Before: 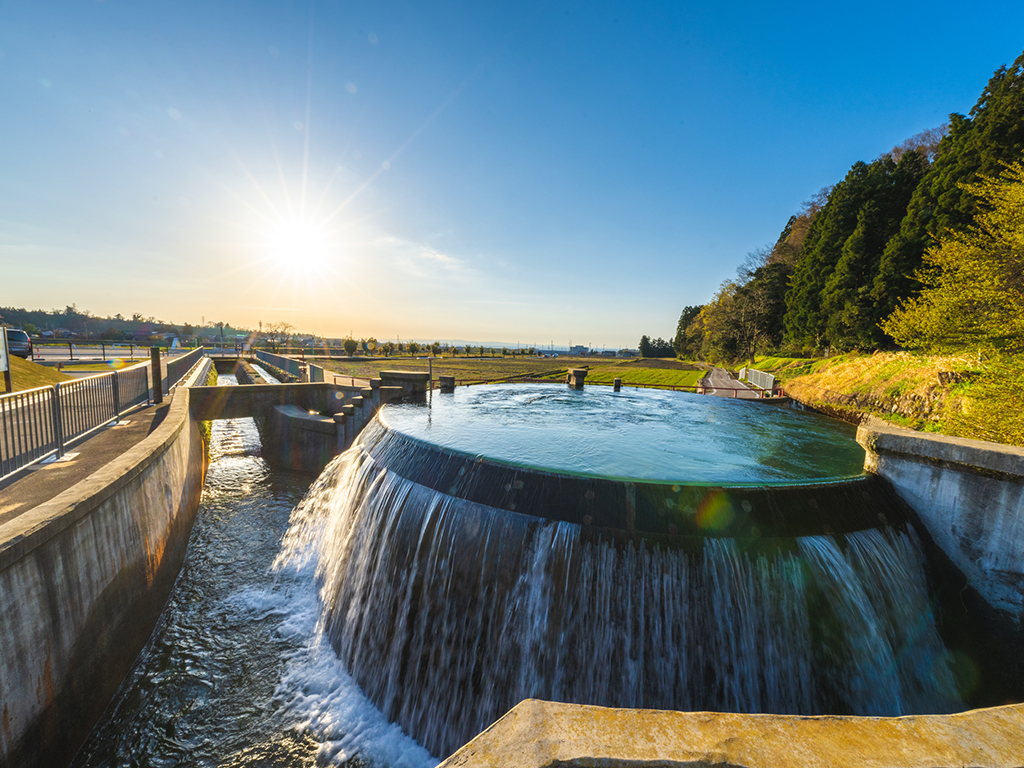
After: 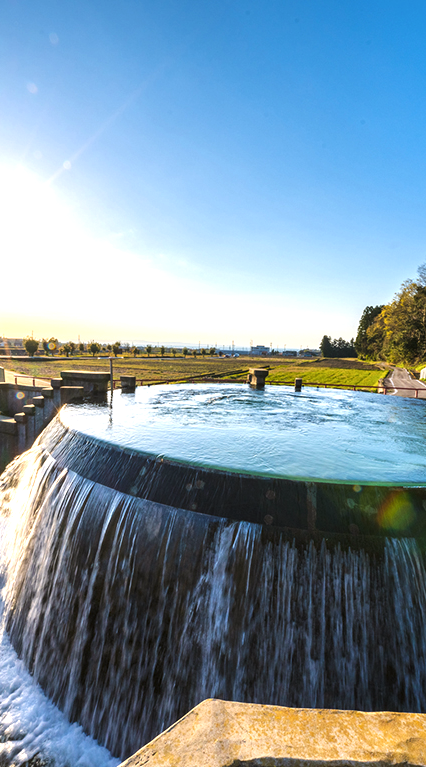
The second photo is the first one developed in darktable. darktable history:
tone equalizer: -8 EV -0.417 EV, -7 EV -0.389 EV, -6 EV -0.333 EV, -5 EV -0.222 EV, -3 EV 0.222 EV, -2 EV 0.333 EV, -1 EV 0.389 EV, +0 EV 0.417 EV, edges refinement/feathering 500, mask exposure compensation -1.25 EV, preserve details no
crop: left 31.229%, right 27.105%
color correction: highlights a* 3.12, highlights b* -1.55, shadows a* -0.101, shadows b* 2.52, saturation 0.98
exposure: exposure 0.2 EV, compensate highlight preservation false
local contrast: mode bilateral grid, contrast 20, coarseness 50, detail 120%, midtone range 0.2
